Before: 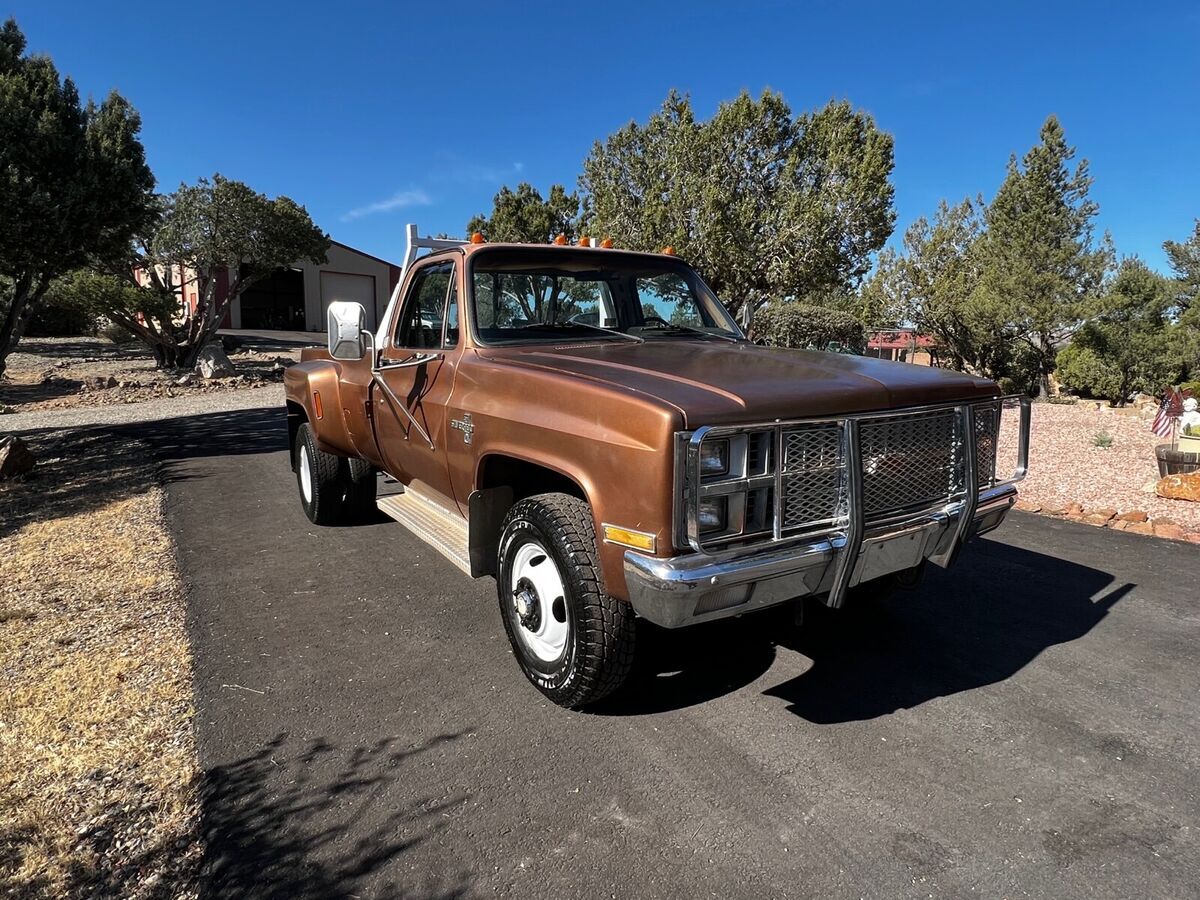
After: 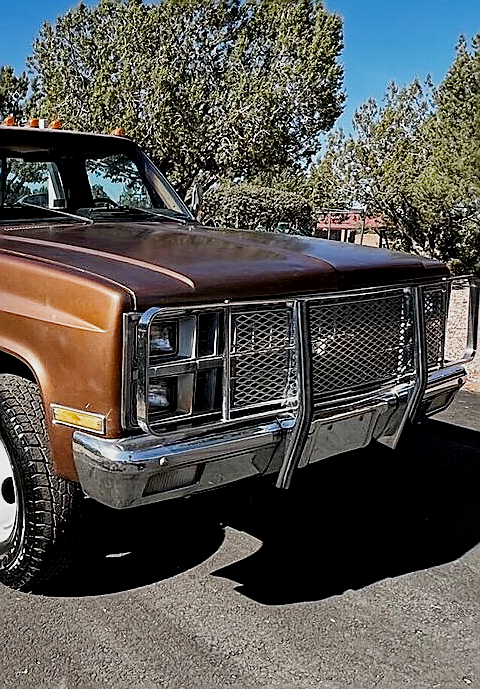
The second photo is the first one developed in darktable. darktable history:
crop: left 45.998%, top 13.319%, right 13.95%, bottom 10.048%
local contrast: mode bilateral grid, contrast 19, coarseness 50, detail 150%, midtone range 0.2
haze removal: compatibility mode true, adaptive false
filmic rgb: black relative exposure -7.65 EV, white relative exposure 4.56 EV, threshold 5.98 EV, hardness 3.61, contrast 1.05, preserve chrominance no, color science v5 (2021), iterations of high-quality reconstruction 0, enable highlight reconstruction true
exposure: exposure 0.371 EV, compensate highlight preservation false
sharpen: radius 1.391, amount 1.235, threshold 0.737
